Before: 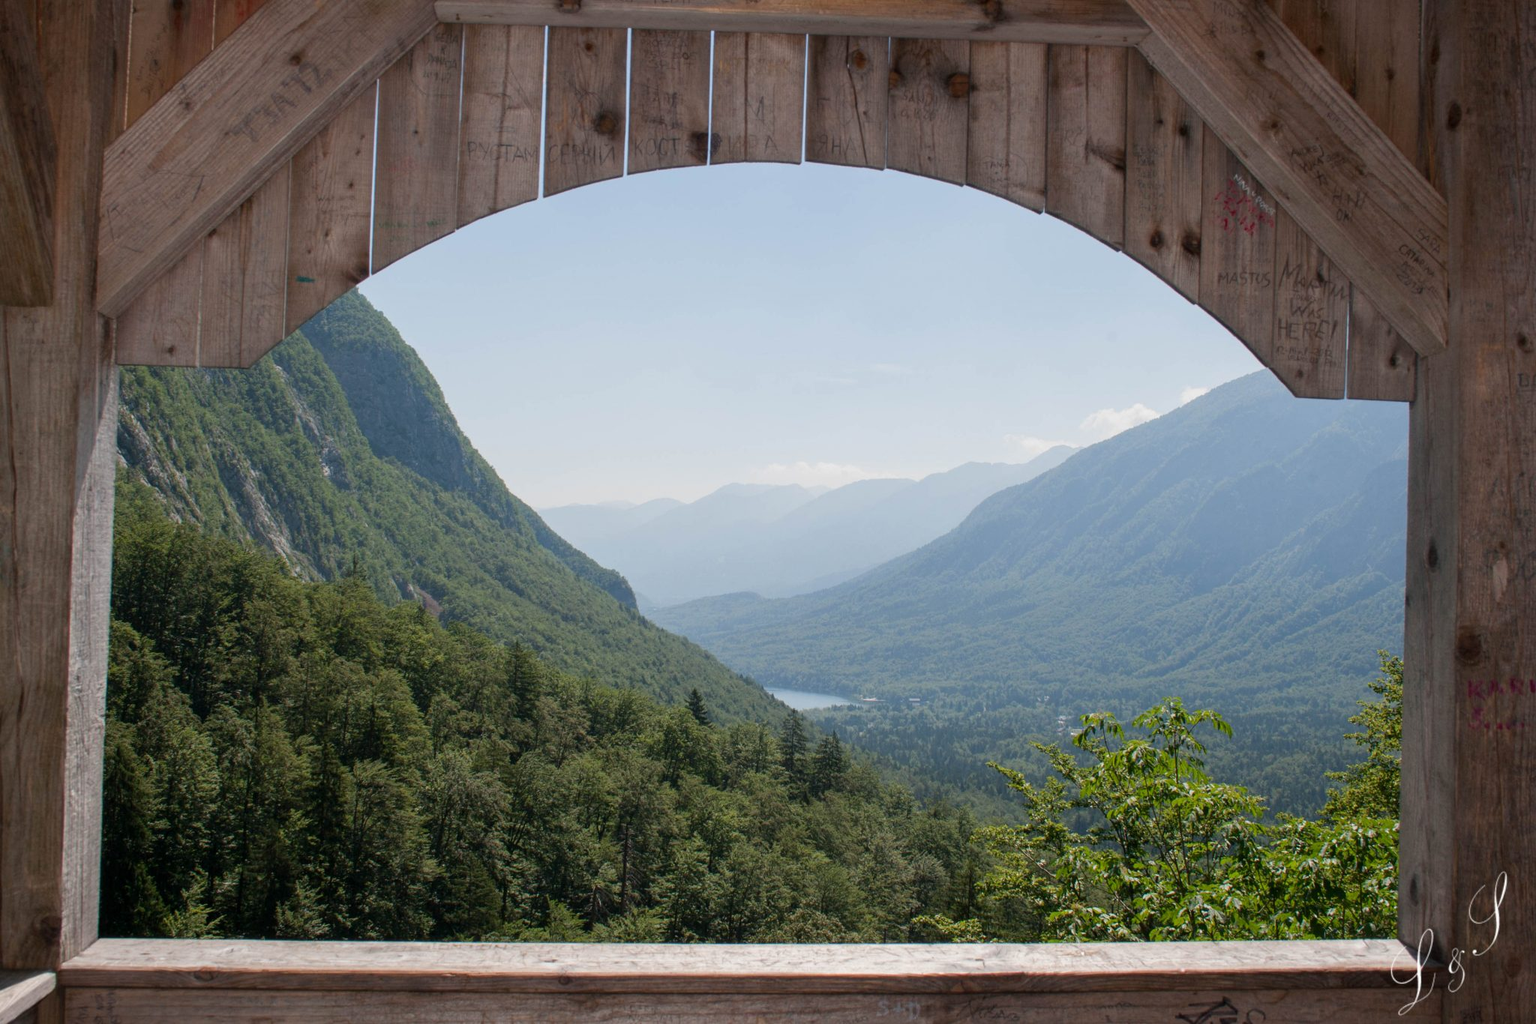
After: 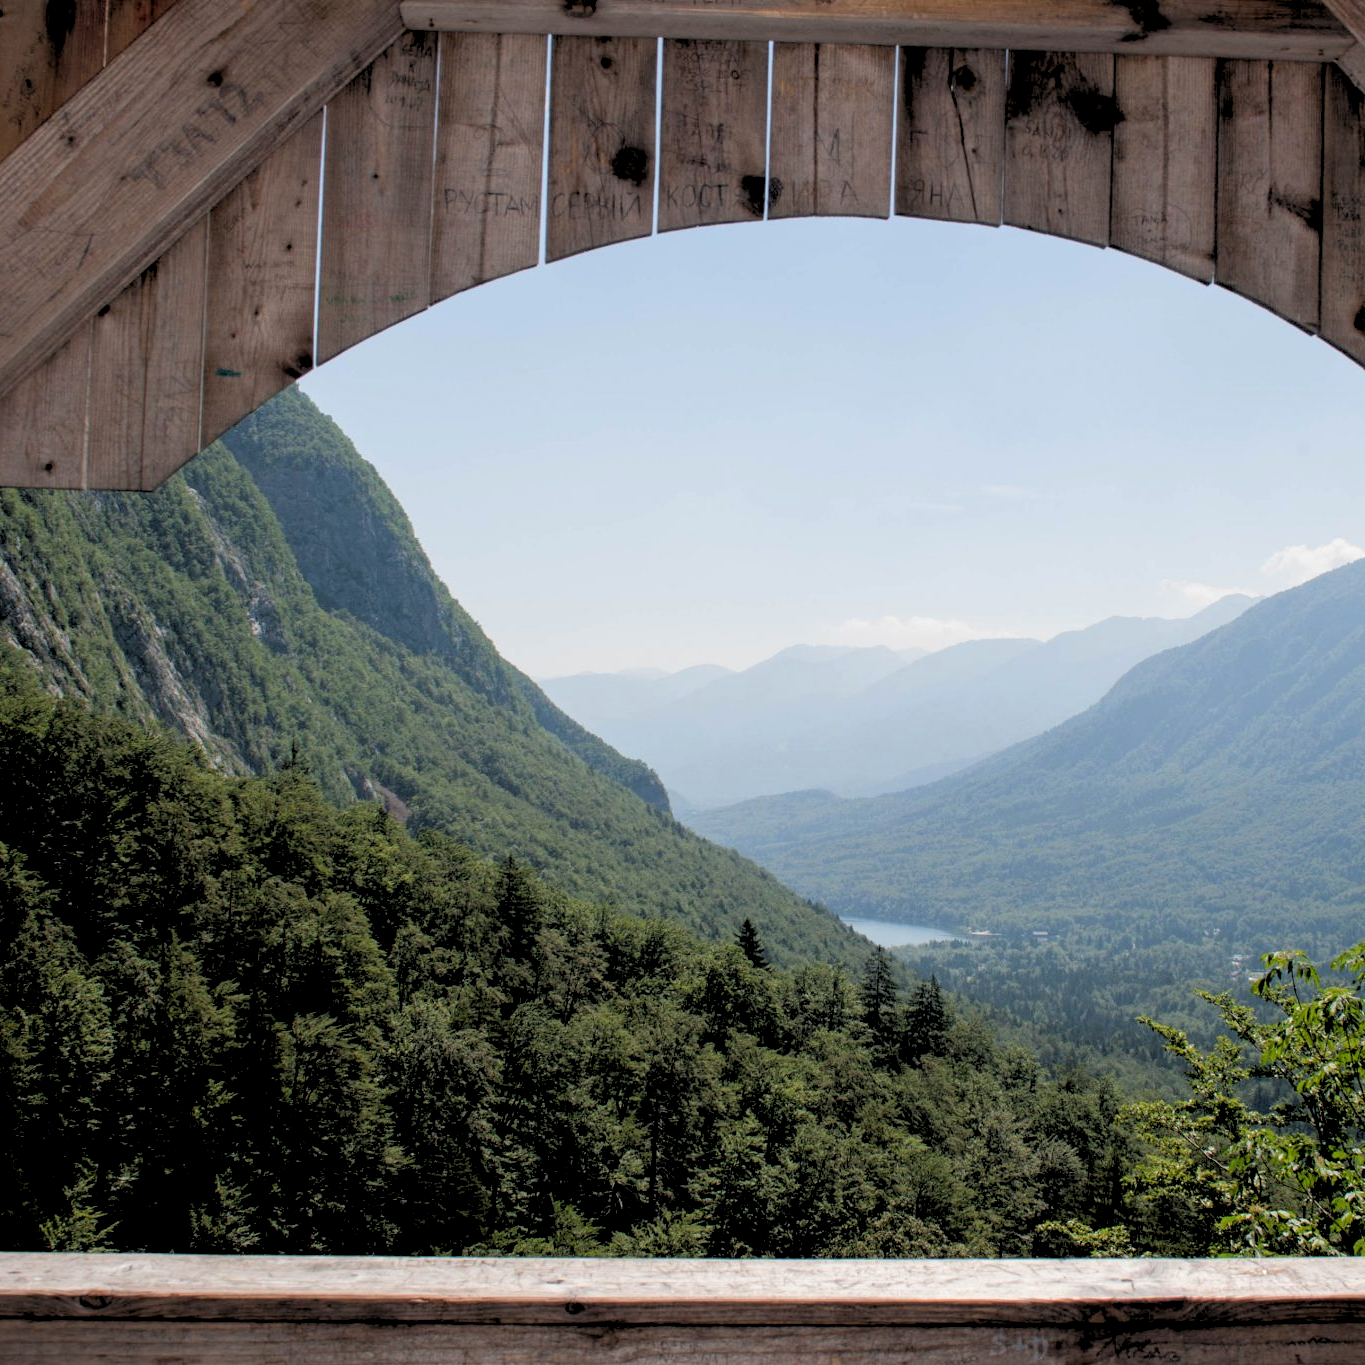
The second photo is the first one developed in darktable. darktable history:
crop and rotate: left 8.786%, right 24.548%
rgb levels: levels [[0.029, 0.461, 0.922], [0, 0.5, 1], [0, 0.5, 1]]
